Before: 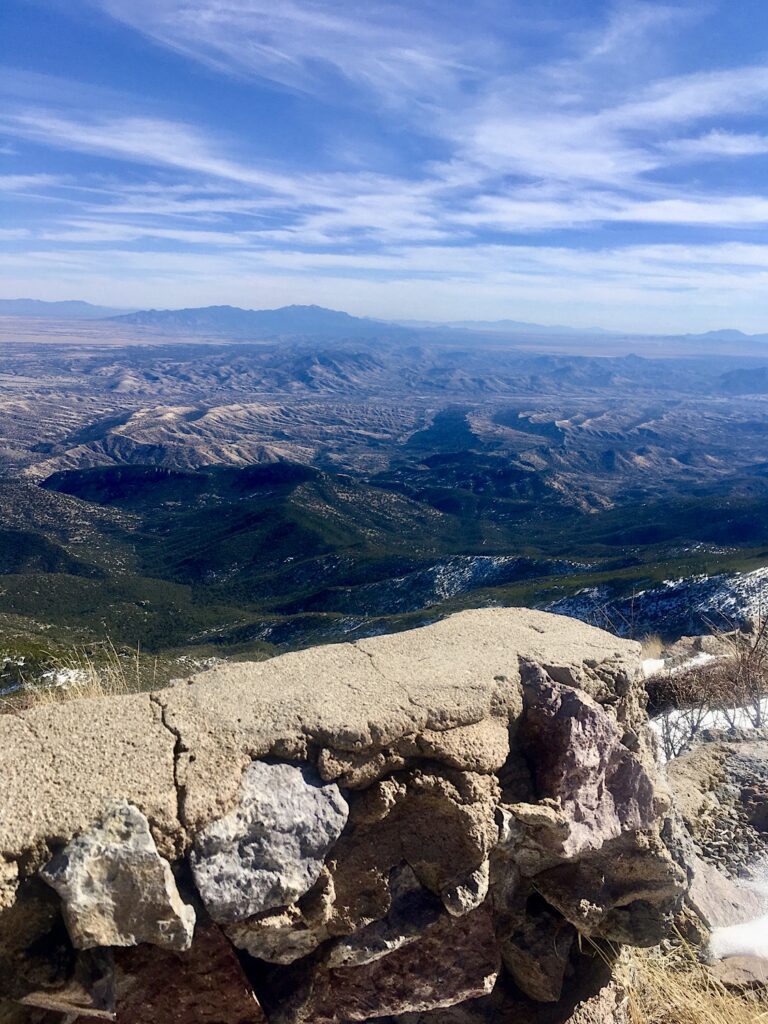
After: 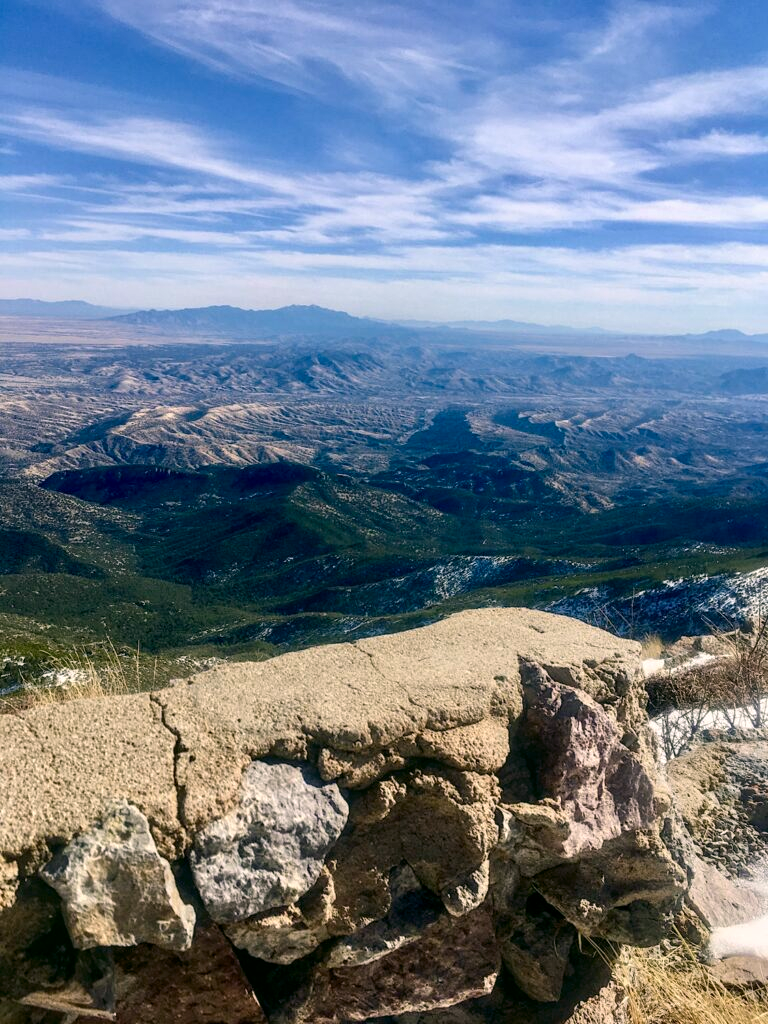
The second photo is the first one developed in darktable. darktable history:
color correction: highlights a* 4.02, highlights b* 4.98, shadows a* -7.55, shadows b* 4.98
local contrast: on, module defaults
